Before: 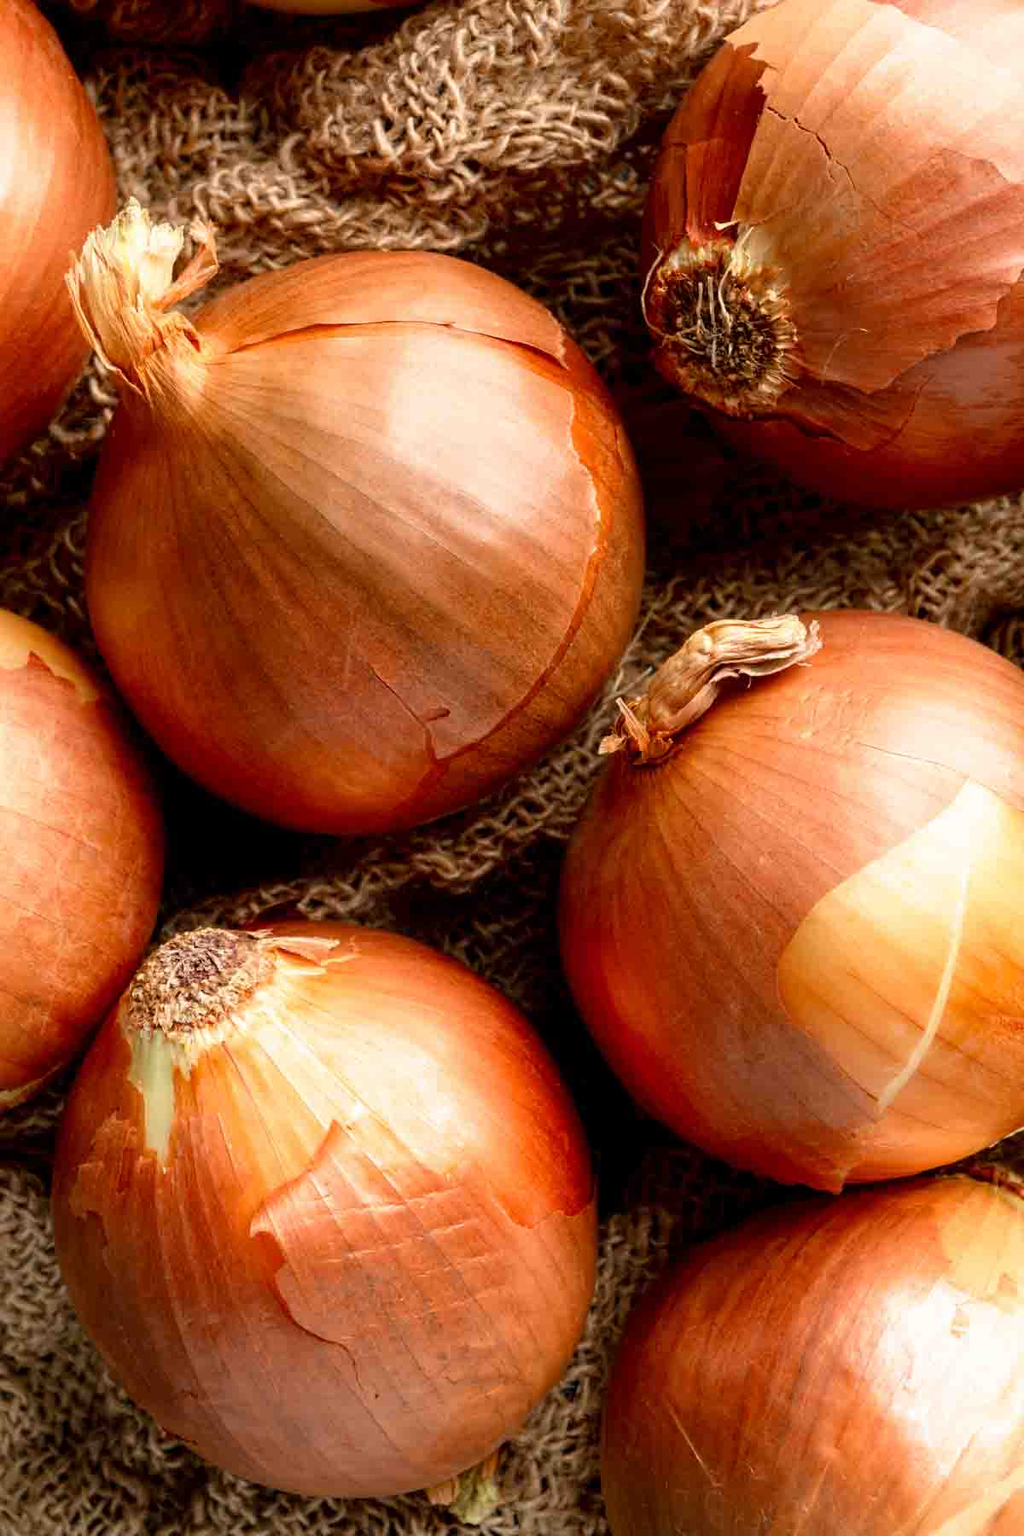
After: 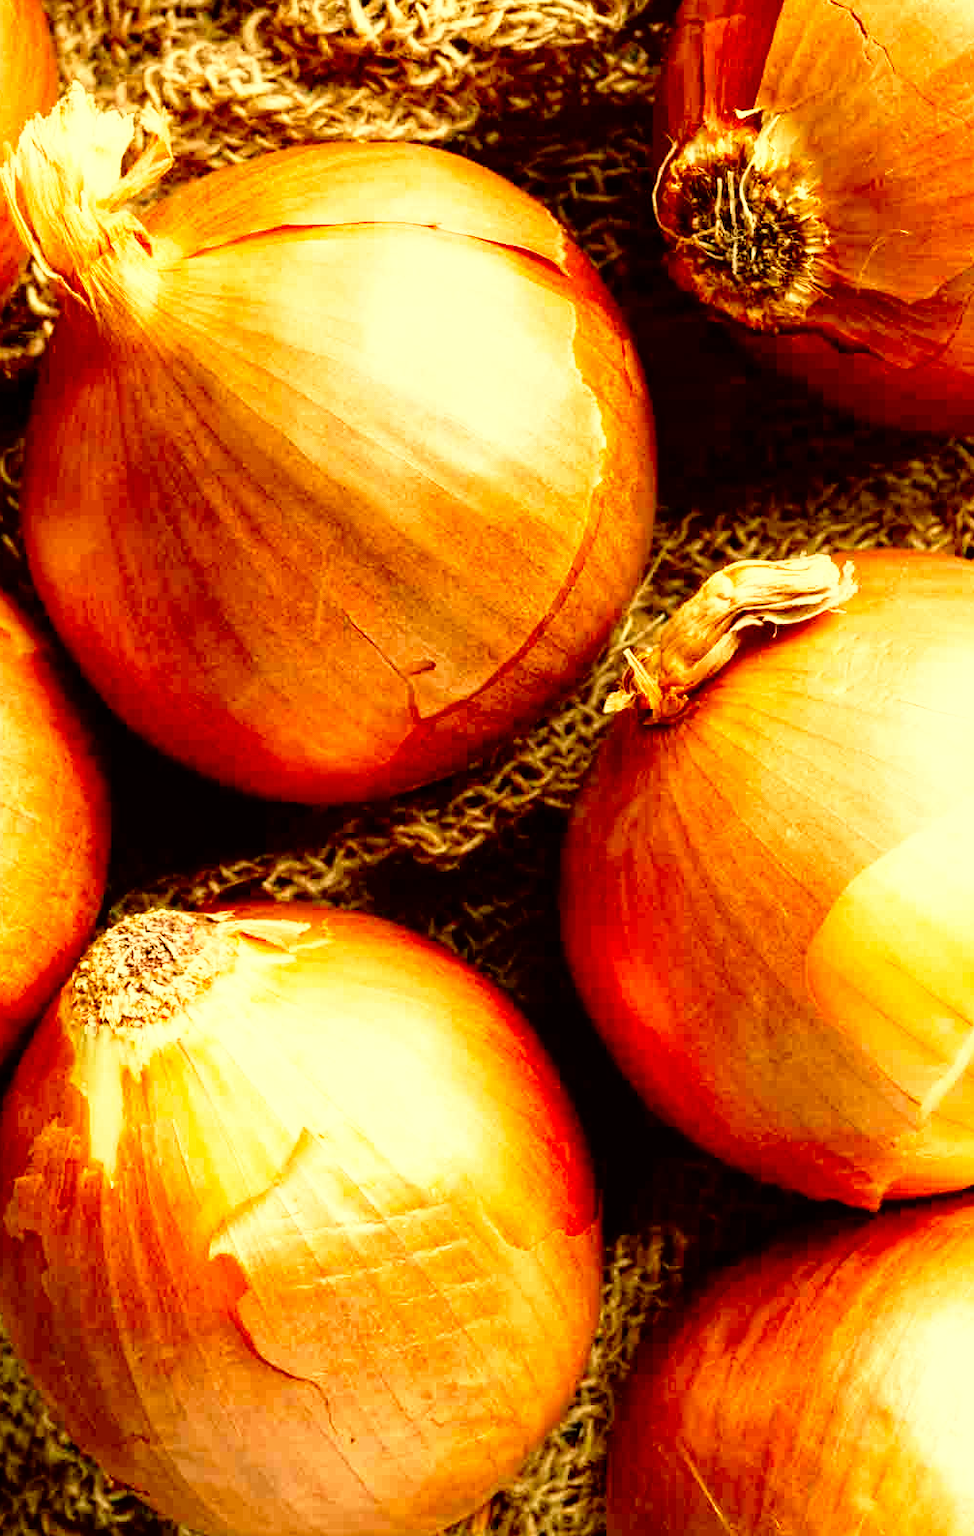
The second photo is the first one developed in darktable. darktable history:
base curve: curves: ch0 [(0, 0) (0.012, 0.01) (0.073, 0.168) (0.31, 0.711) (0.645, 0.957) (1, 1)], preserve colors none
crop: left 6.446%, top 8.188%, right 9.538%, bottom 3.548%
color correction: highlights a* 0.162, highlights b* 29.53, shadows a* -0.162, shadows b* 21.09
local contrast: highlights 100%, shadows 100%, detail 120%, midtone range 0.2
